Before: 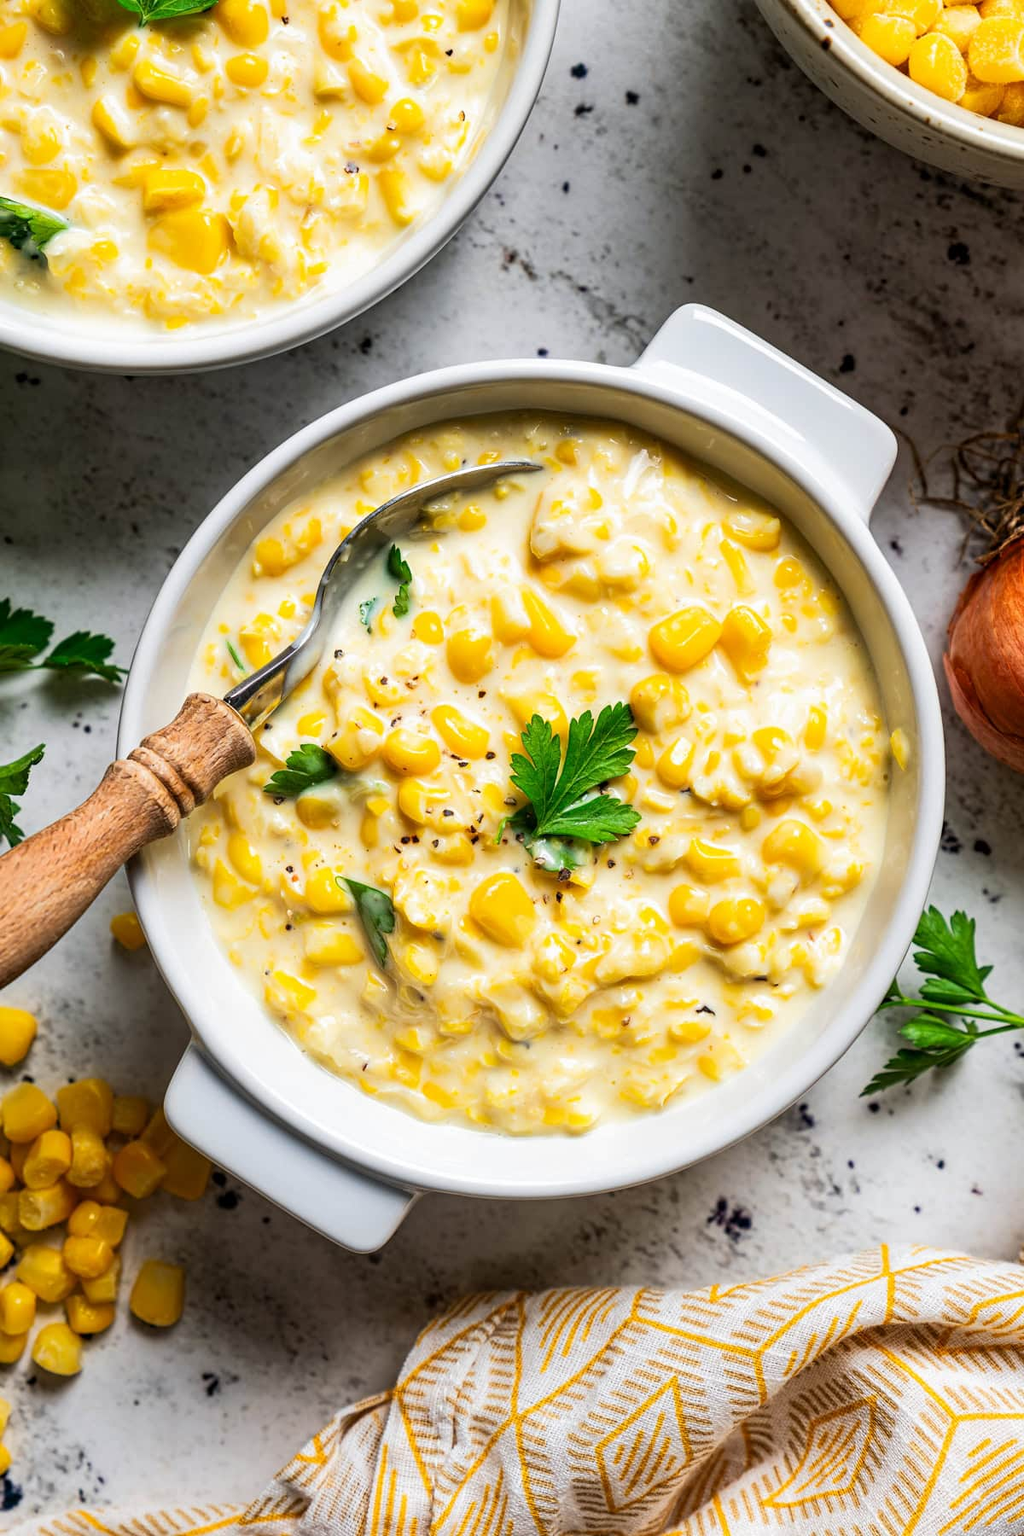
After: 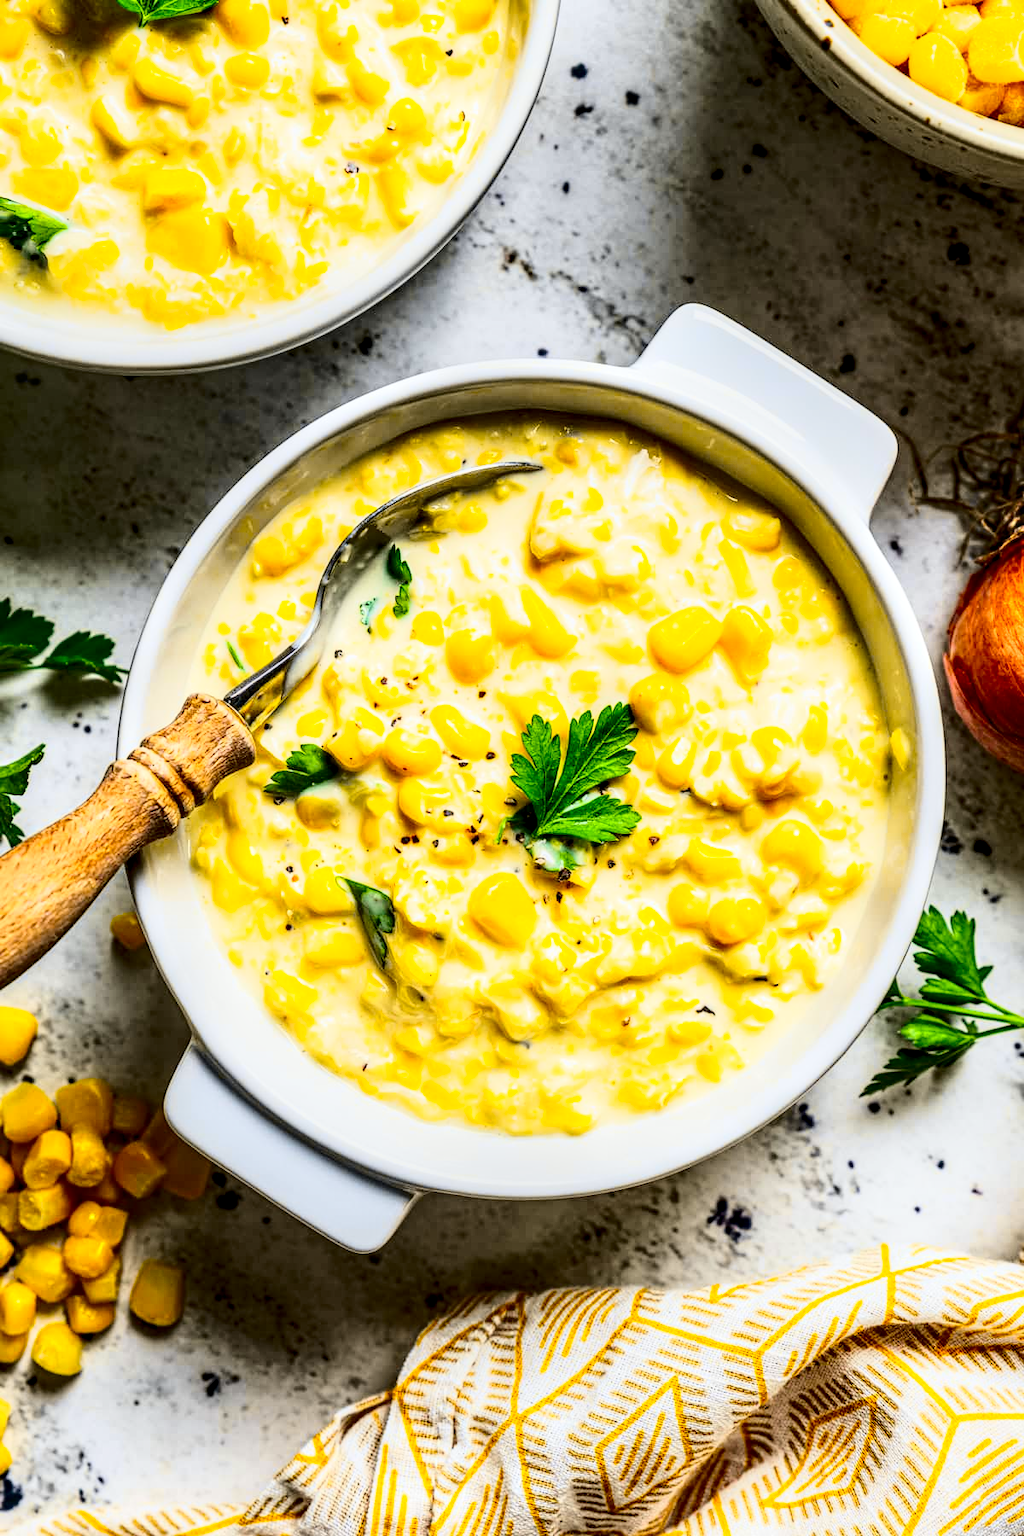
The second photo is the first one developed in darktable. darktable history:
local contrast: detail 150%
tone curve: curves: ch0 [(0.003, 0.023) (0.071, 0.052) (0.249, 0.201) (0.466, 0.557) (0.625, 0.761) (0.783, 0.9) (0.994, 0.968)]; ch1 [(0, 0) (0.262, 0.227) (0.417, 0.386) (0.469, 0.467) (0.502, 0.498) (0.531, 0.521) (0.576, 0.586) (0.612, 0.634) (0.634, 0.68) (0.686, 0.728) (0.994, 0.987)]; ch2 [(0, 0) (0.262, 0.188) (0.385, 0.353) (0.427, 0.424) (0.495, 0.493) (0.518, 0.544) (0.55, 0.579) (0.595, 0.621) (0.644, 0.748) (1, 1)], color space Lab, independent channels, preserve colors none
